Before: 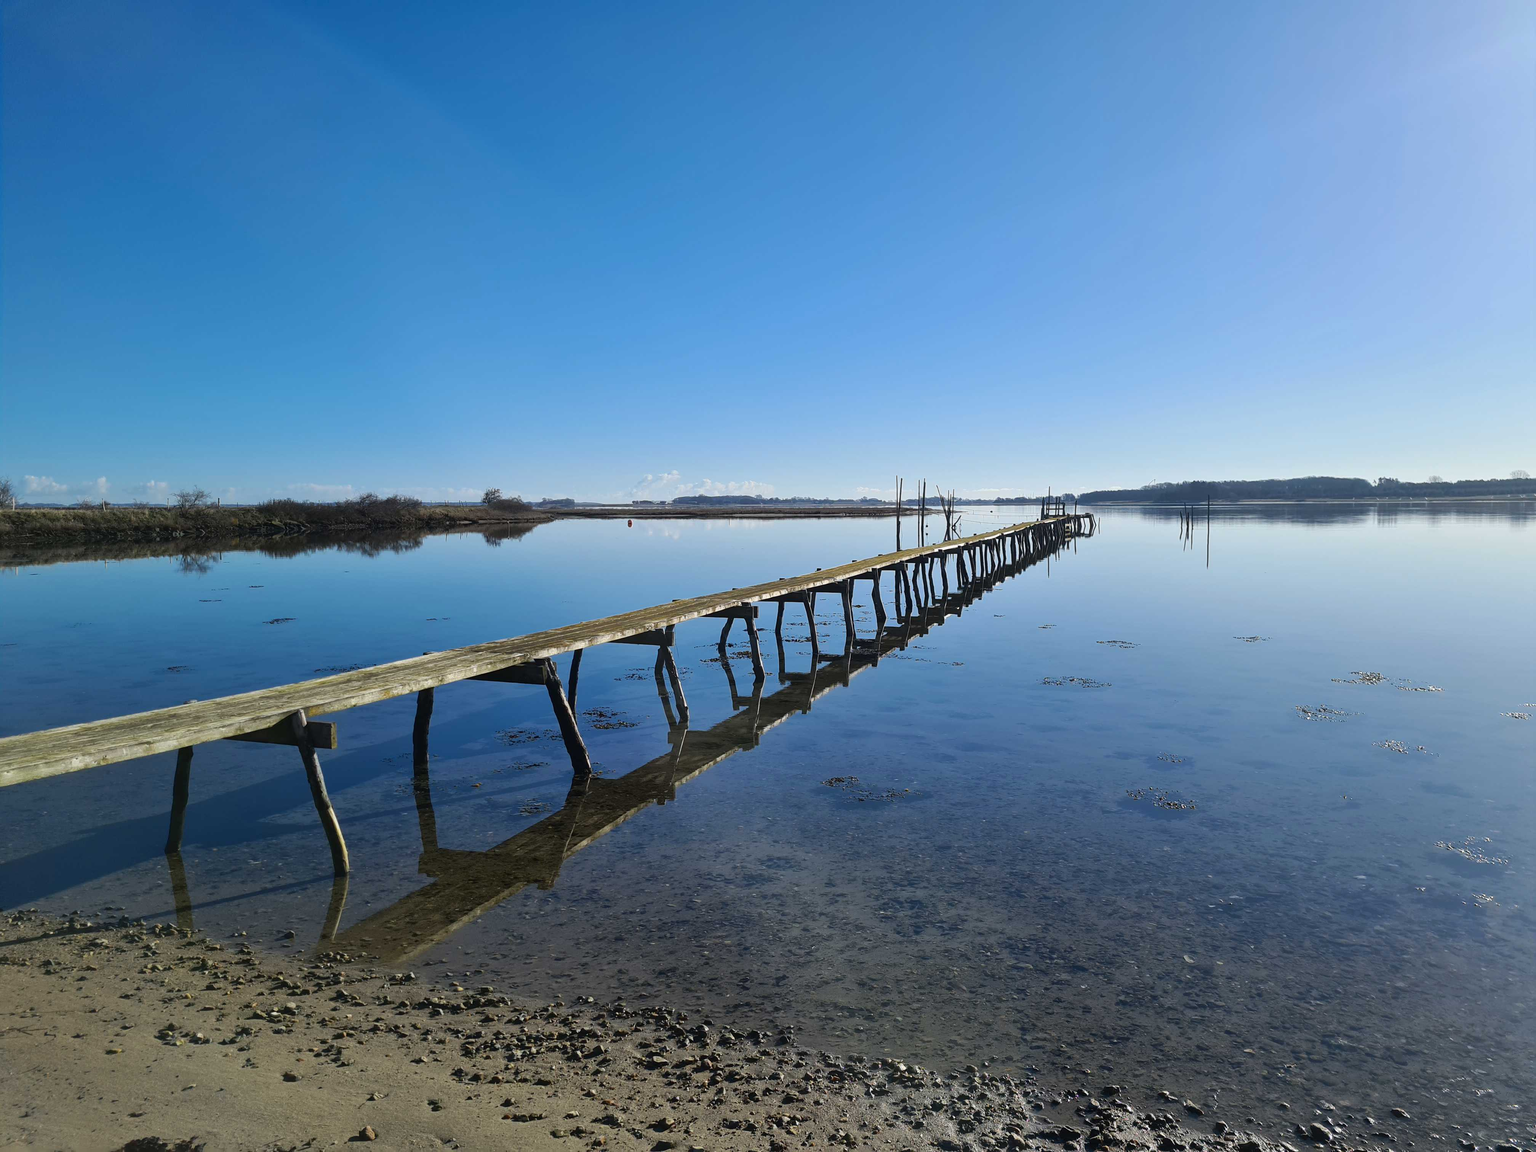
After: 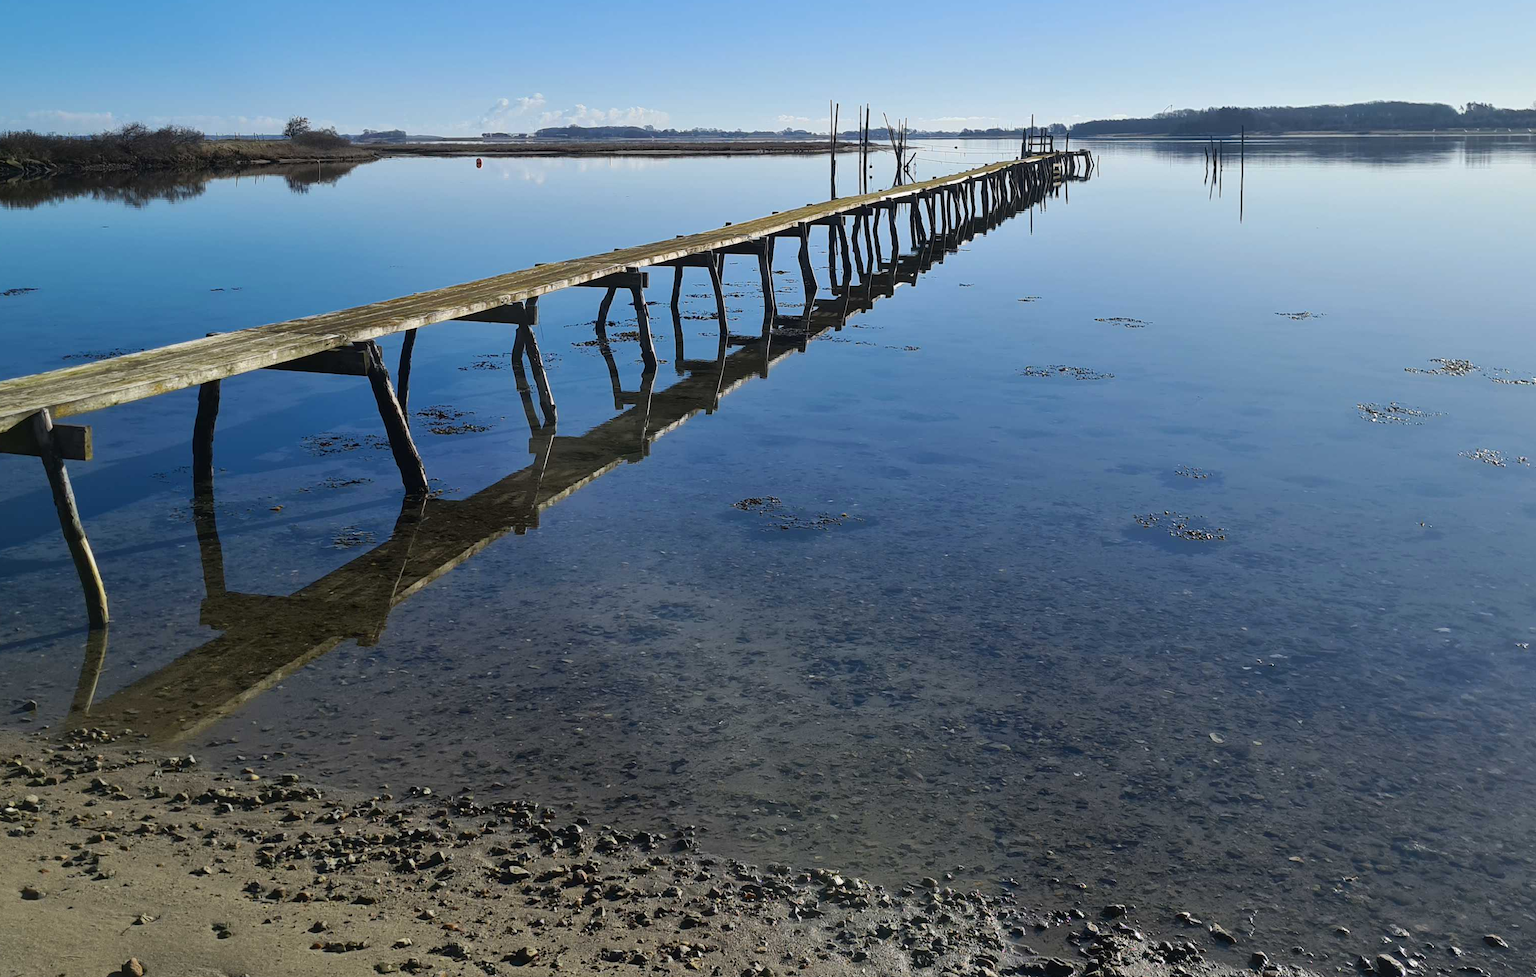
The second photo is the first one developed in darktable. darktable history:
crop and rotate: left 17.399%, top 34.749%, right 6.803%, bottom 0.918%
